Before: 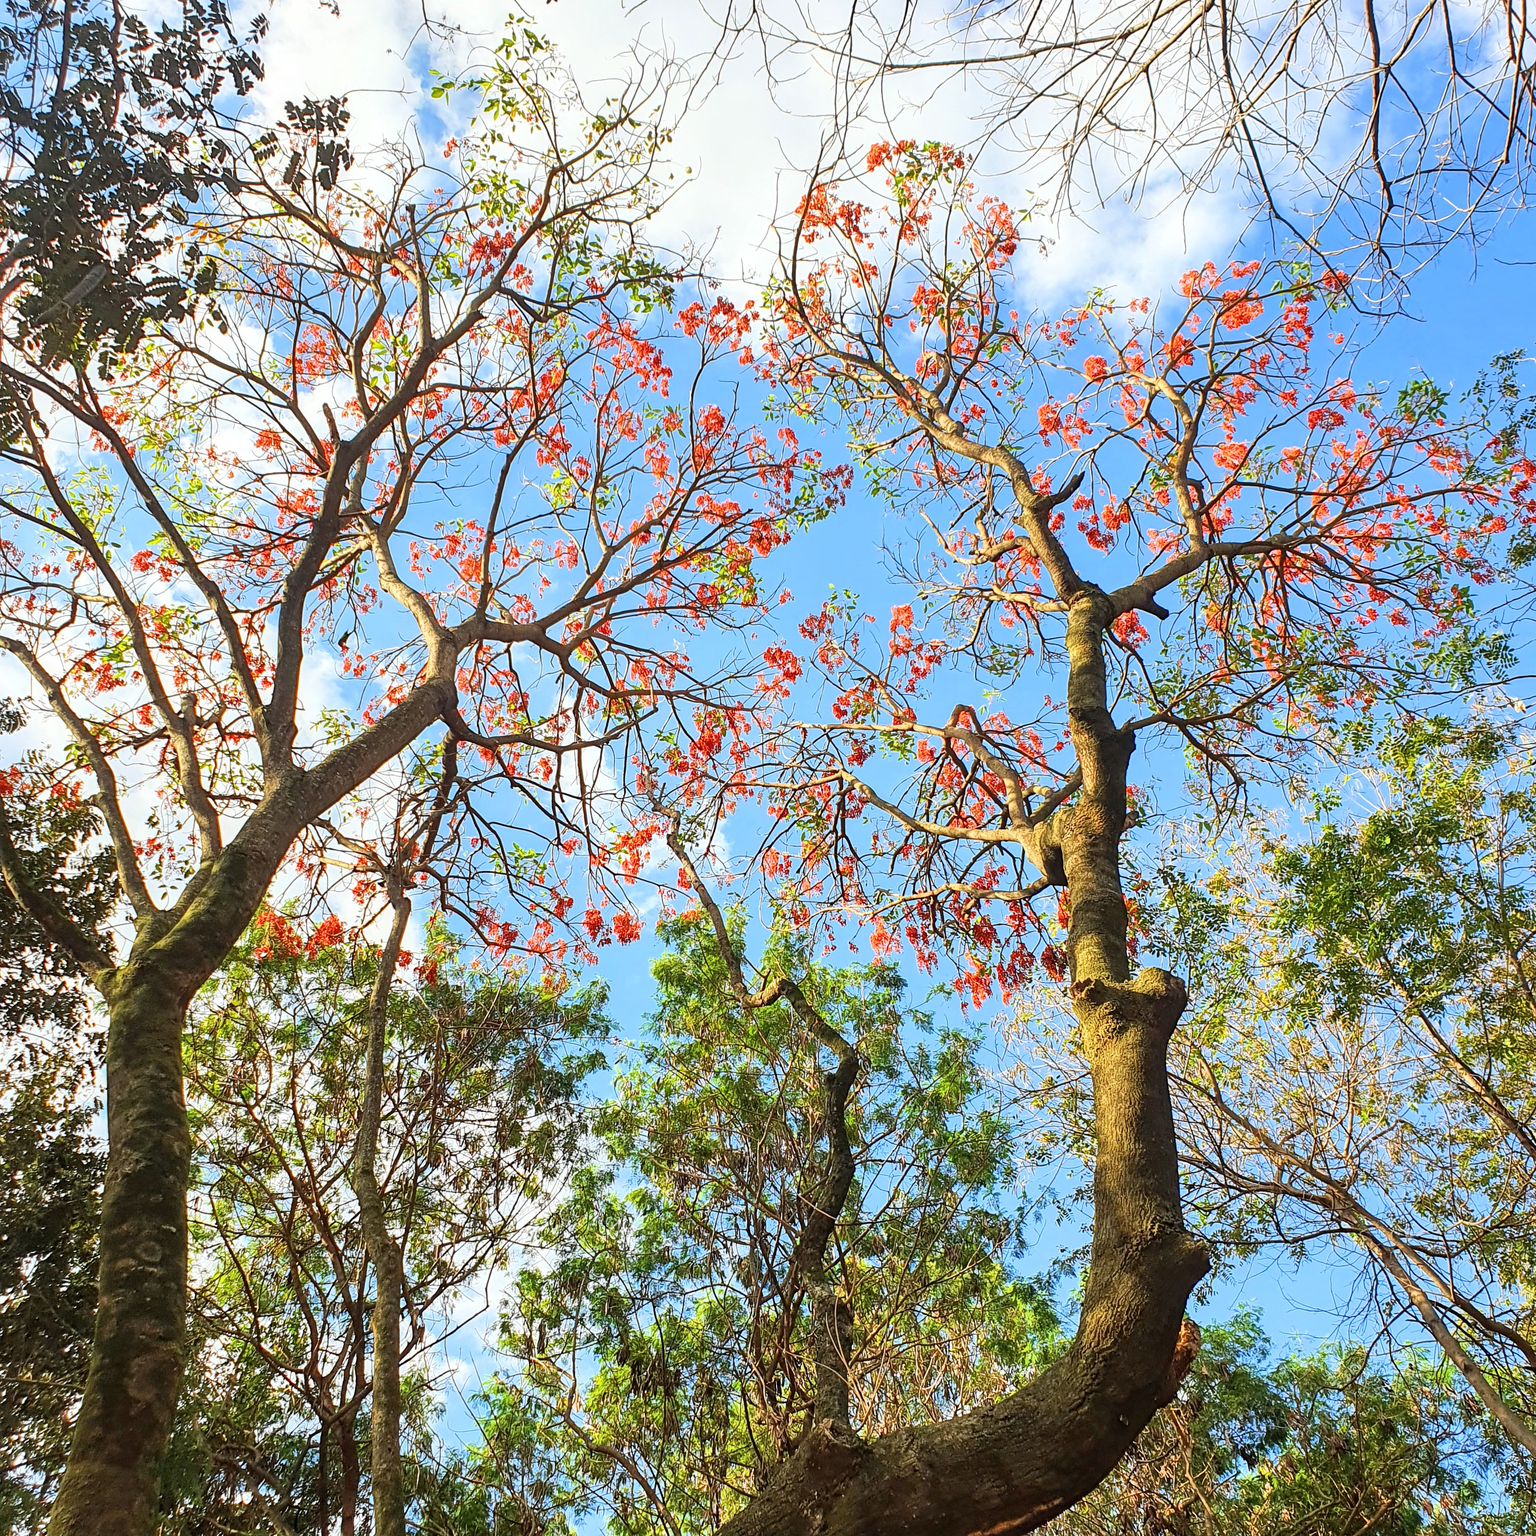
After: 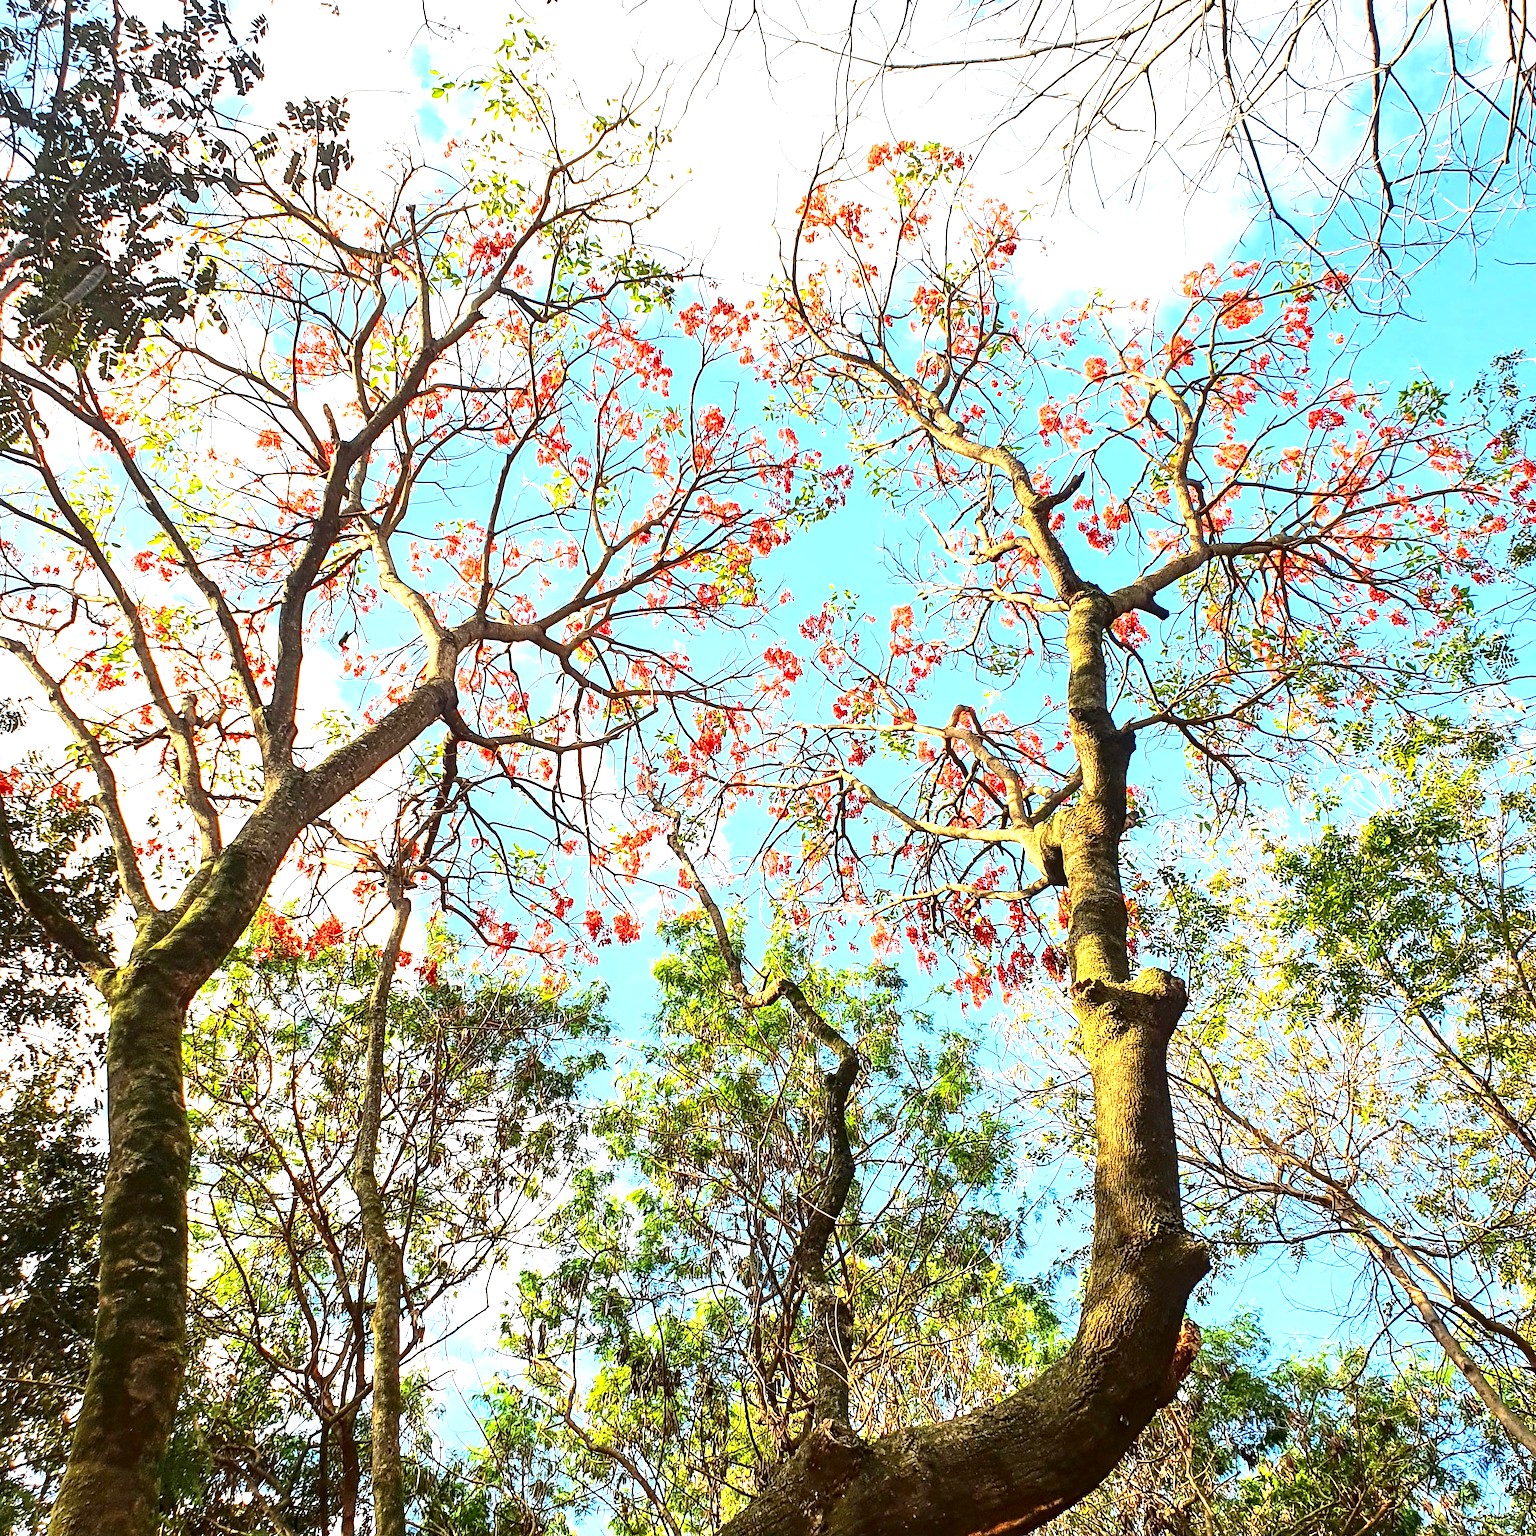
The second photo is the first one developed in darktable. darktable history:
contrast brightness saturation: contrast 0.196, brightness -0.101, saturation 0.103
exposure: black level correction 0, exposure 1.001 EV, compensate highlight preservation false
